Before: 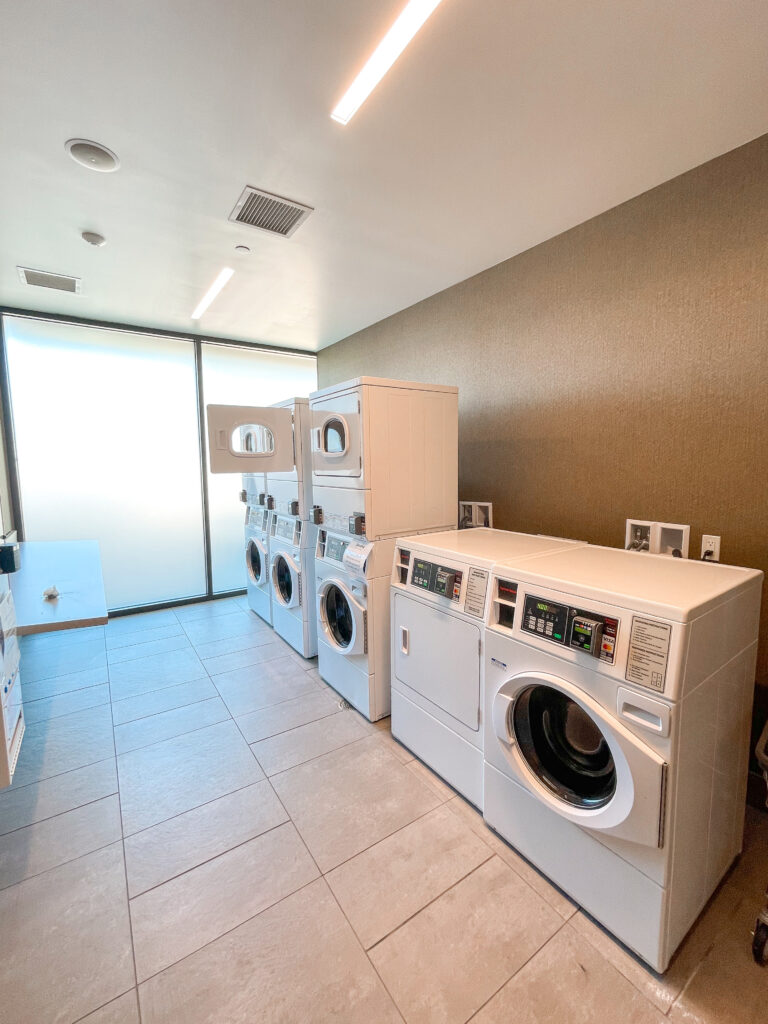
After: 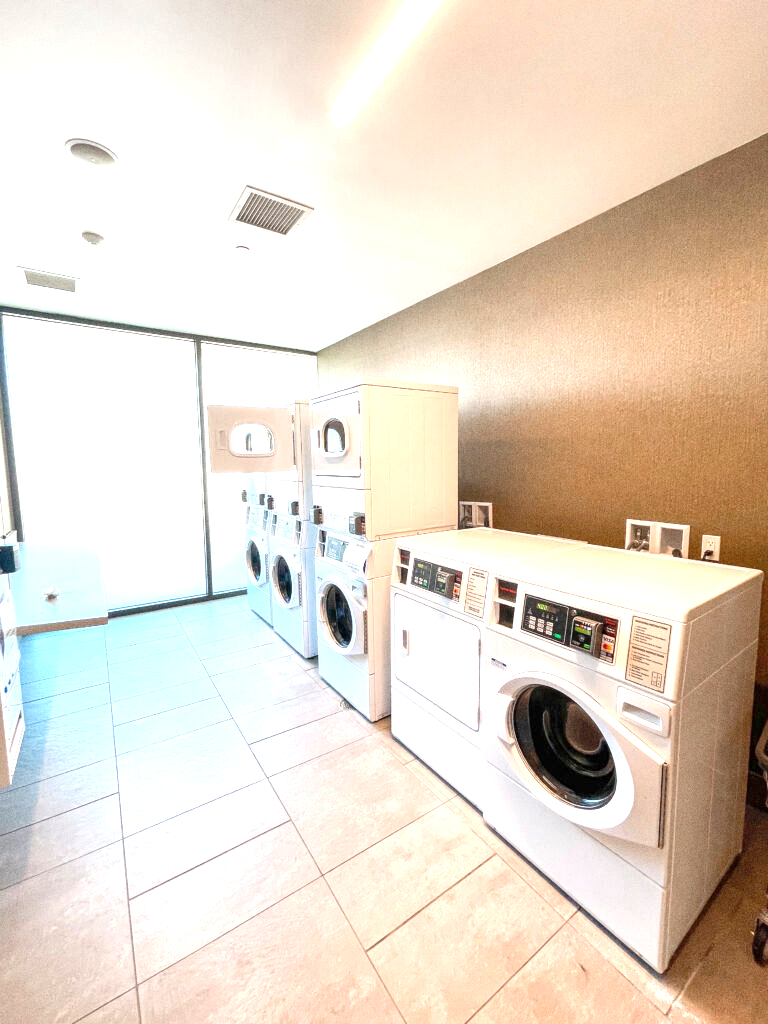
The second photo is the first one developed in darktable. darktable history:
local contrast: highlights 100%, shadows 100%, detail 120%, midtone range 0.2
grain: coarseness 3.21 ISO
exposure: black level correction 0, exposure 1.015 EV, compensate exposure bias true, compensate highlight preservation false
